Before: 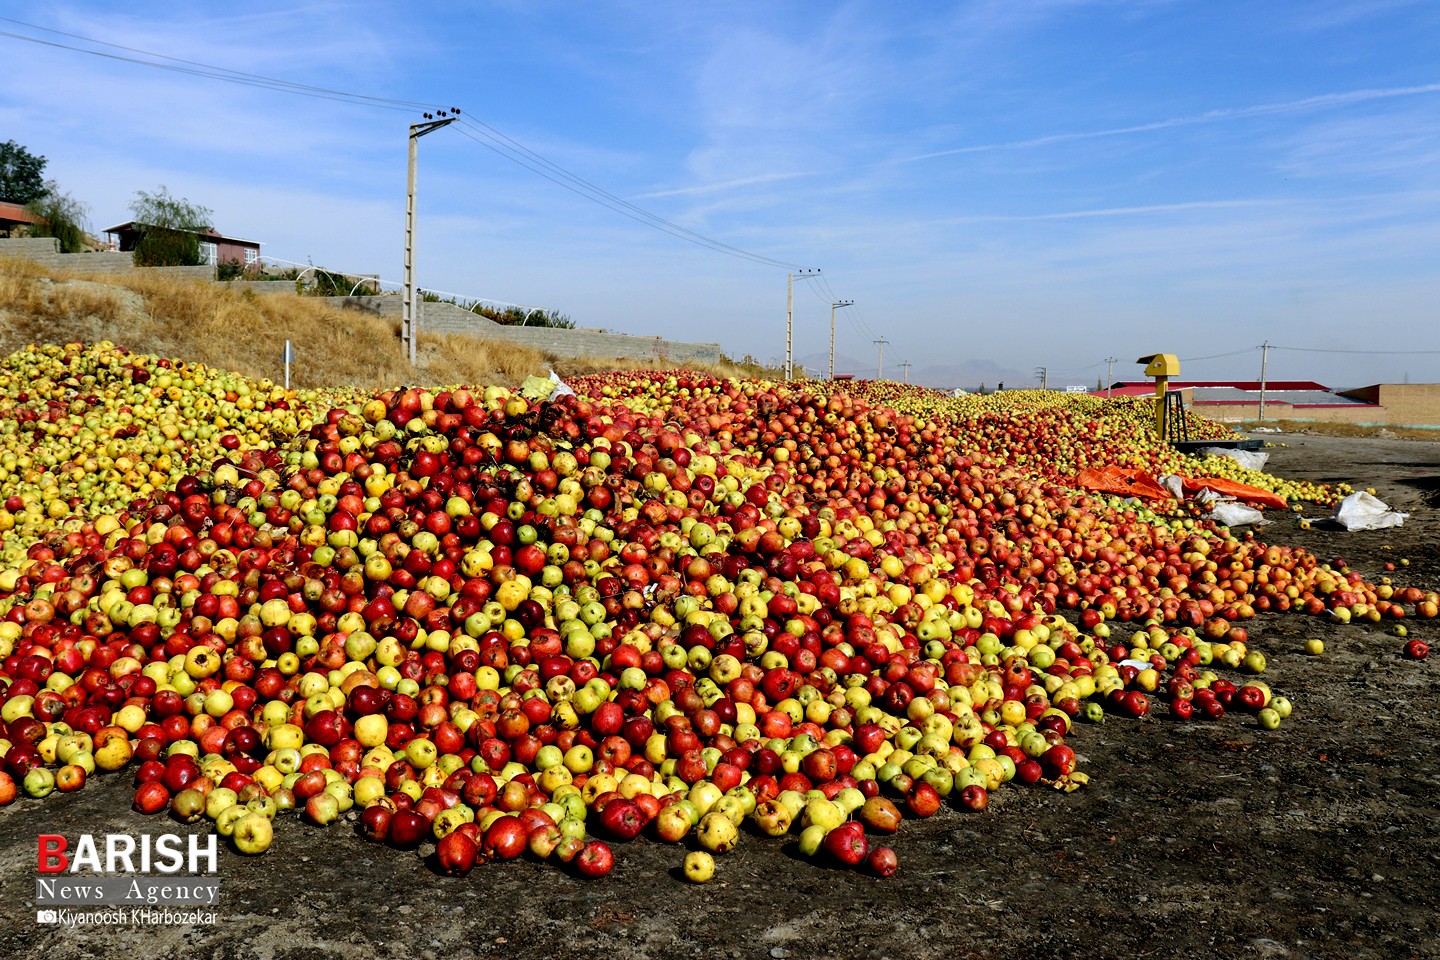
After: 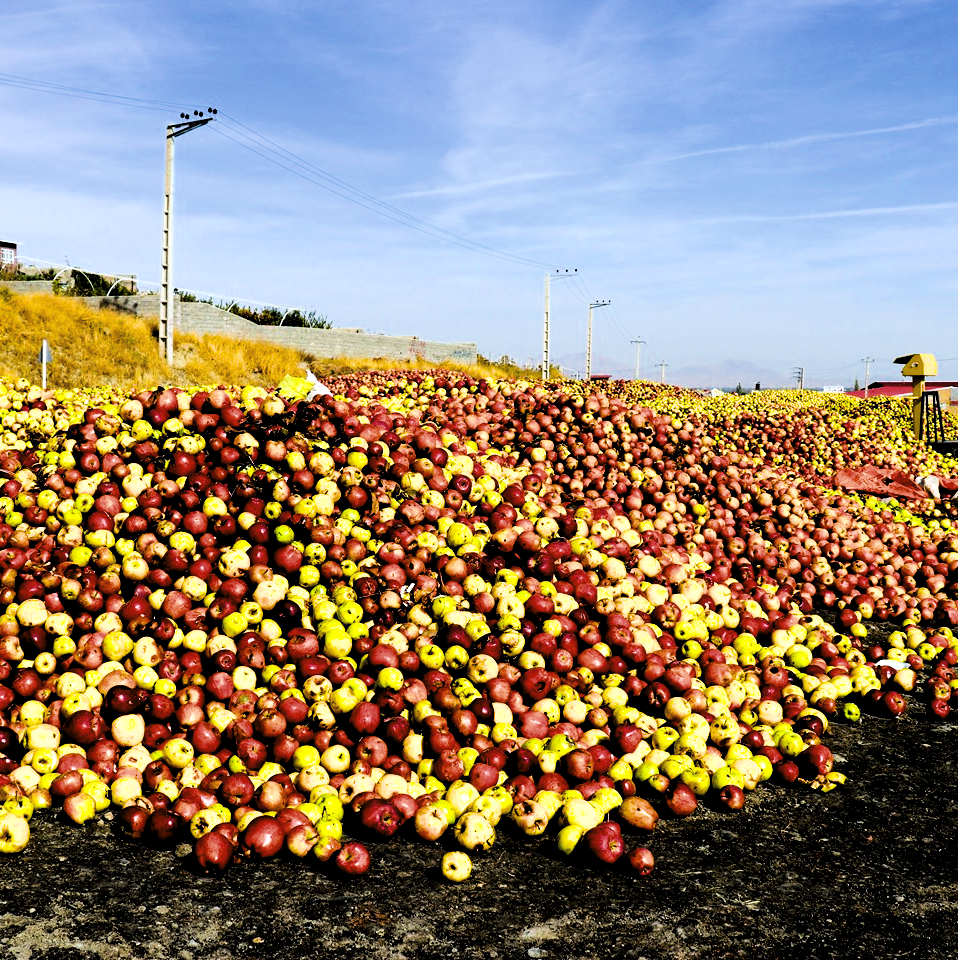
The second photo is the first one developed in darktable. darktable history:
levels: levels [0.101, 0.578, 0.953]
crop: left 16.899%, right 16.556%
filmic rgb: black relative exposure -5 EV, hardness 2.88, contrast 1.3, highlights saturation mix -10%
exposure: black level correction 0, exposure 1.1 EV, compensate highlight preservation false
color balance rgb: linear chroma grading › global chroma 15%, perceptual saturation grading › global saturation 30%
